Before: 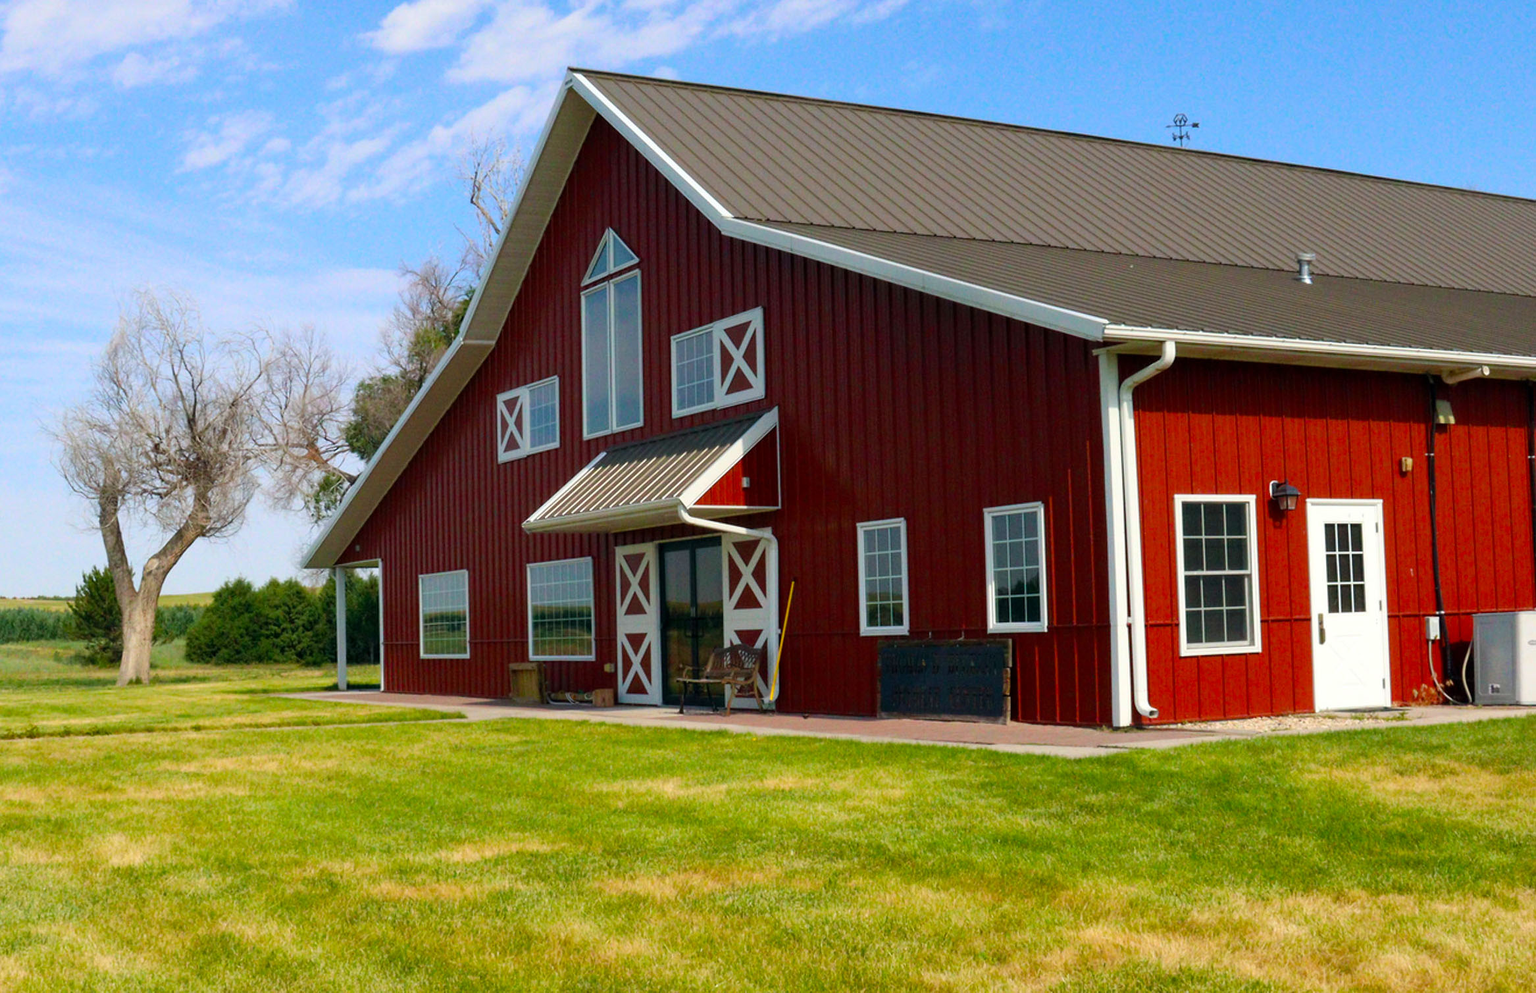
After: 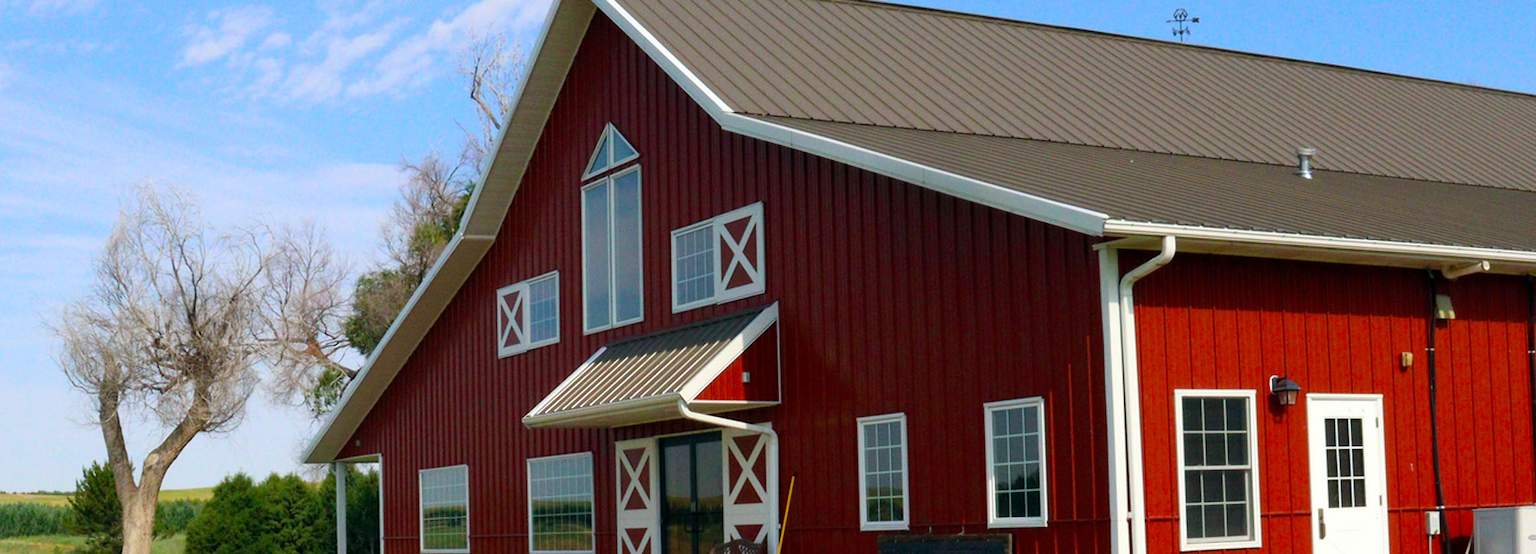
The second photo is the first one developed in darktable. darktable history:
crop and rotate: top 10.606%, bottom 33.522%
